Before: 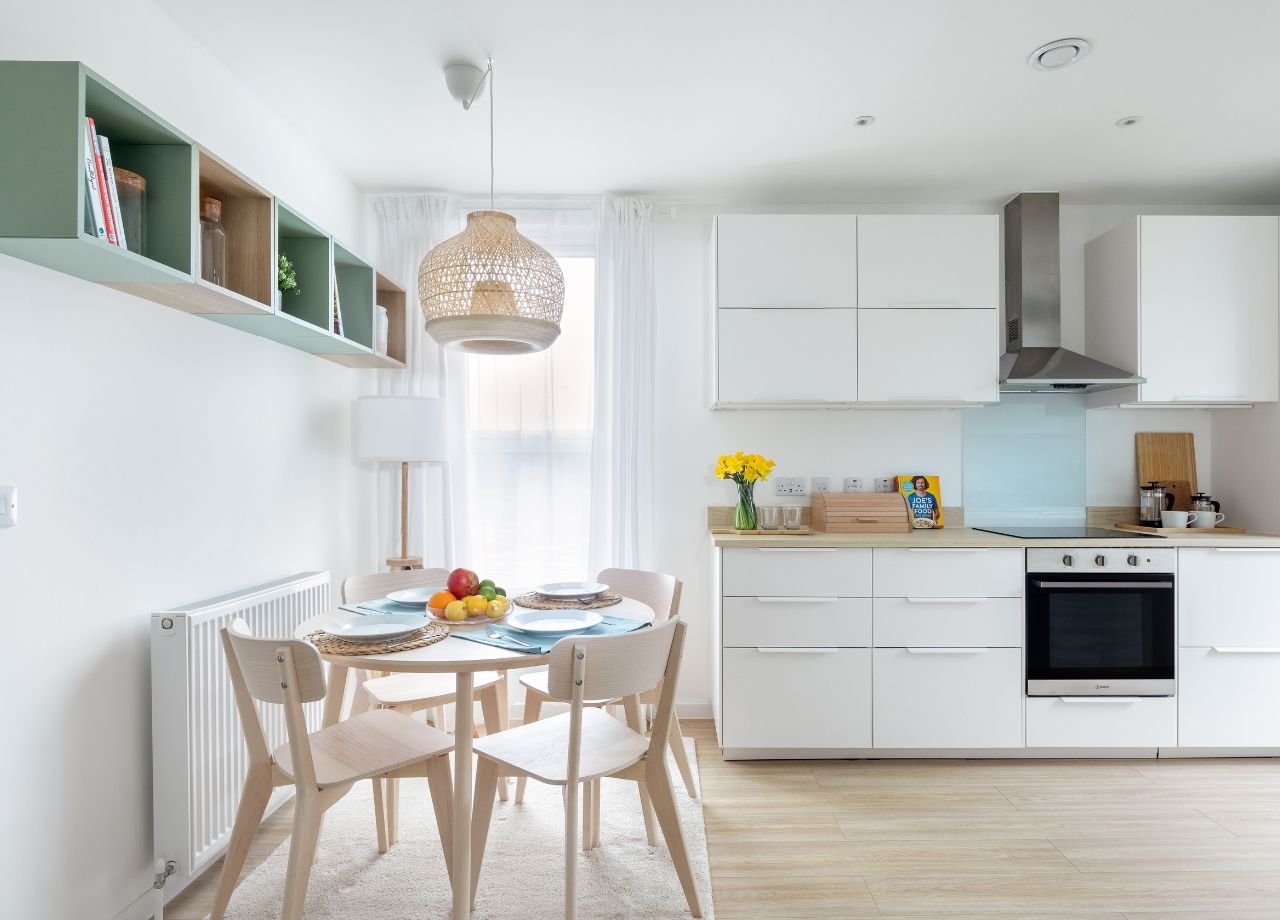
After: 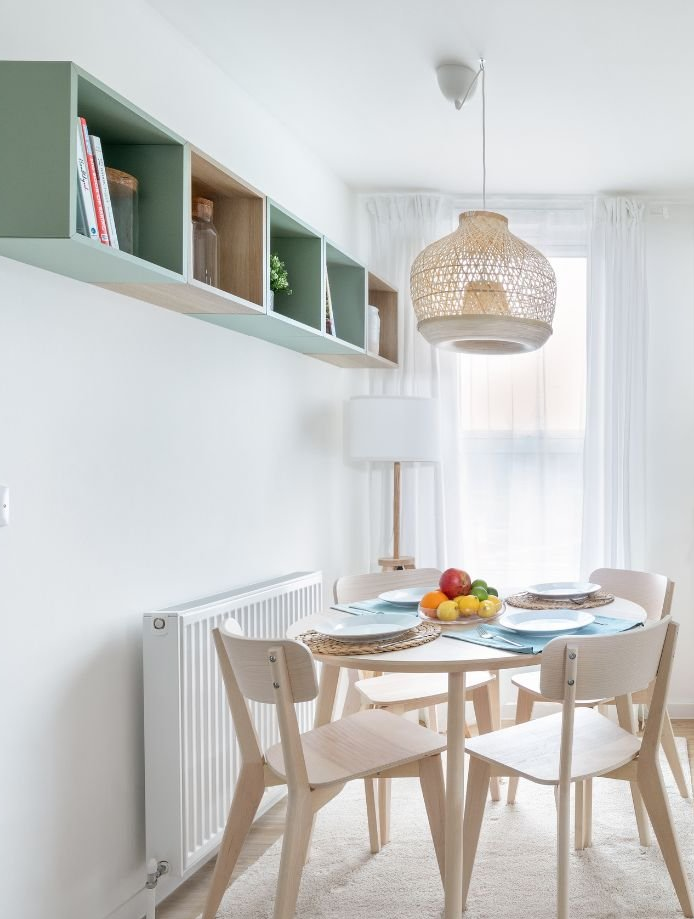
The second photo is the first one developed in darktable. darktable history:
crop: left 0.637%, right 45.14%, bottom 0.078%
